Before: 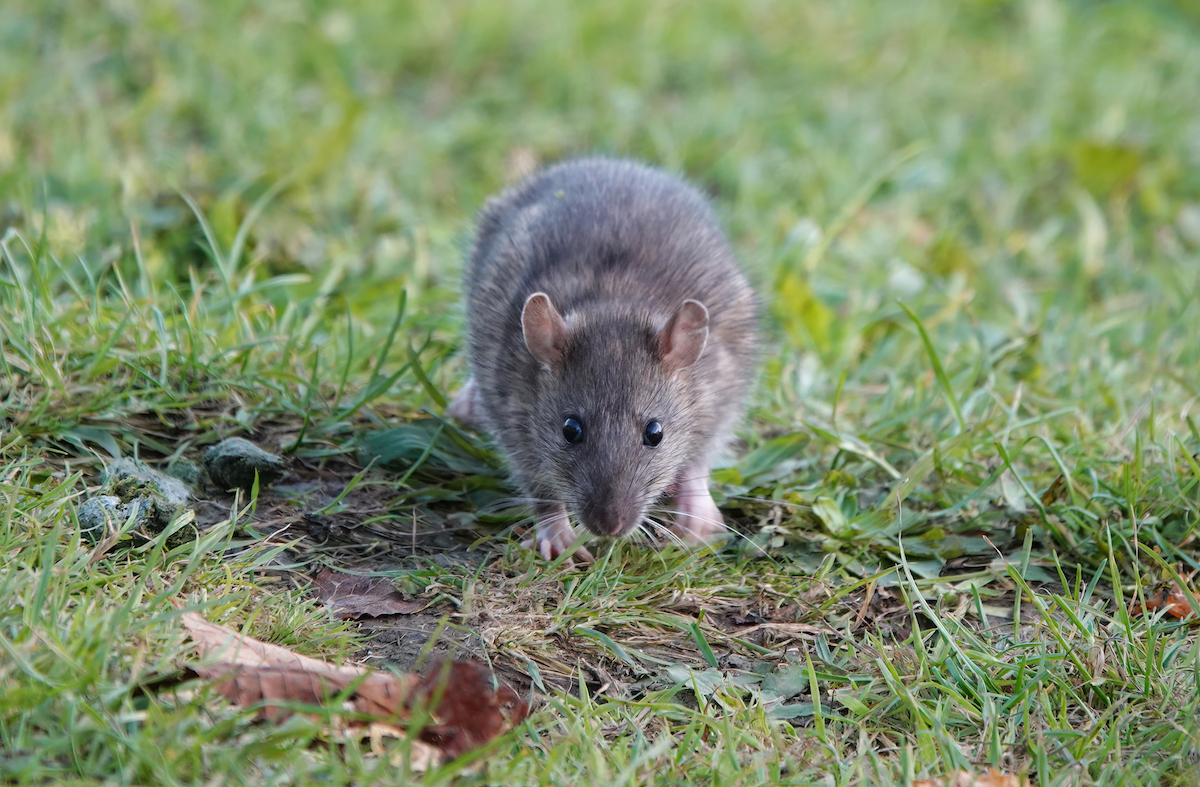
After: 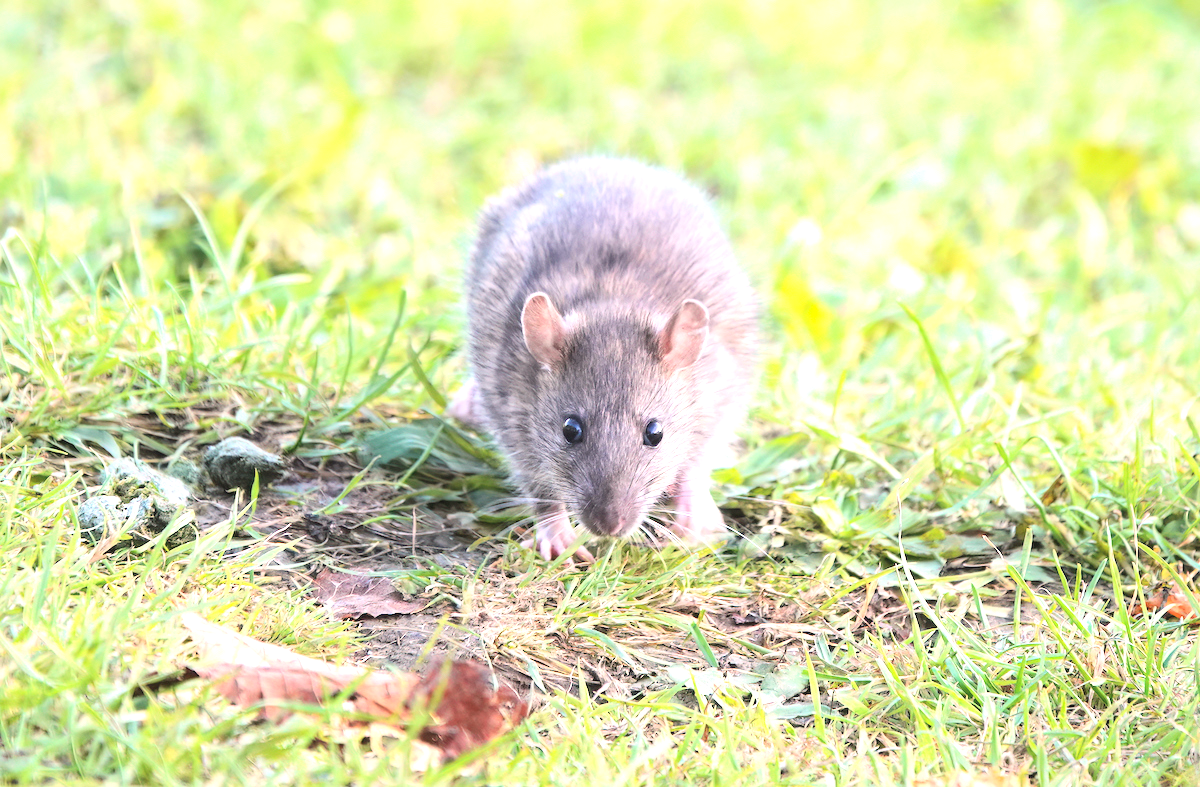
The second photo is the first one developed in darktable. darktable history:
exposure: black level correction 0, exposure 1.447 EV, compensate exposure bias true, compensate highlight preservation false
color correction: highlights a* 5.79, highlights b* 4.72
contrast brightness saturation: contrast 0.143, brightness 0.219
